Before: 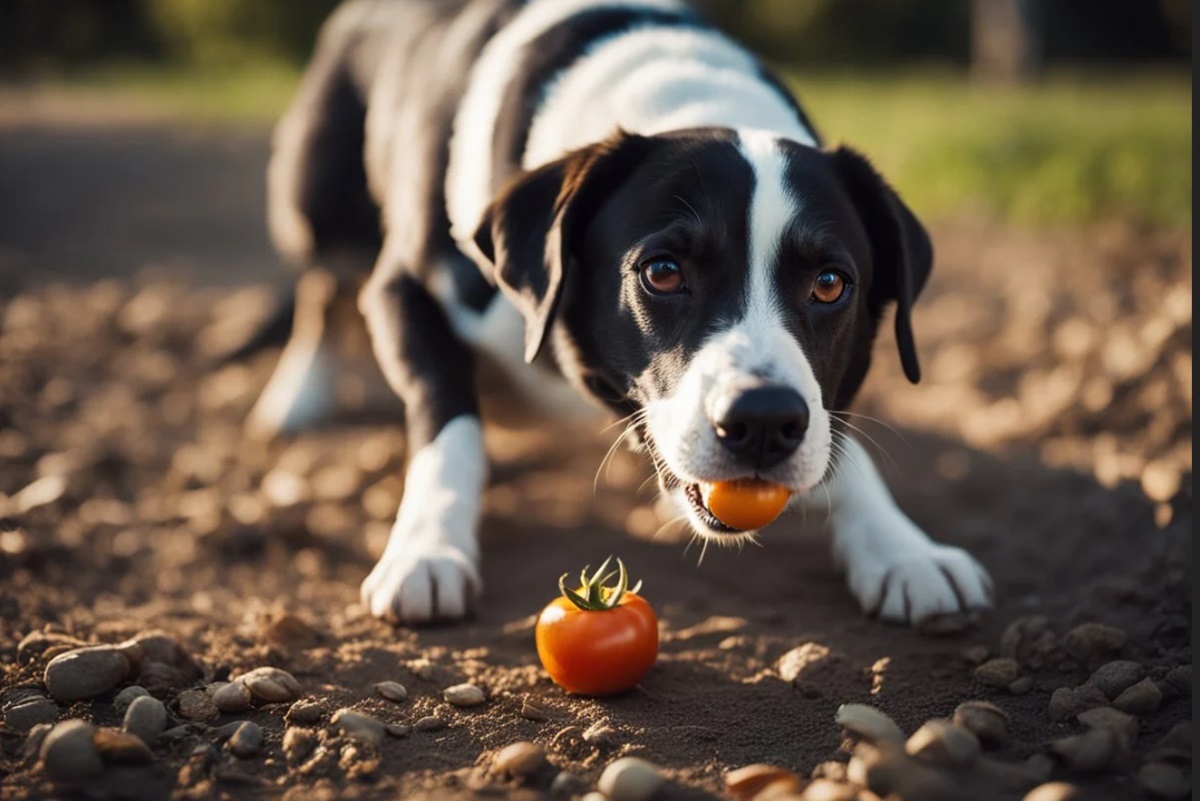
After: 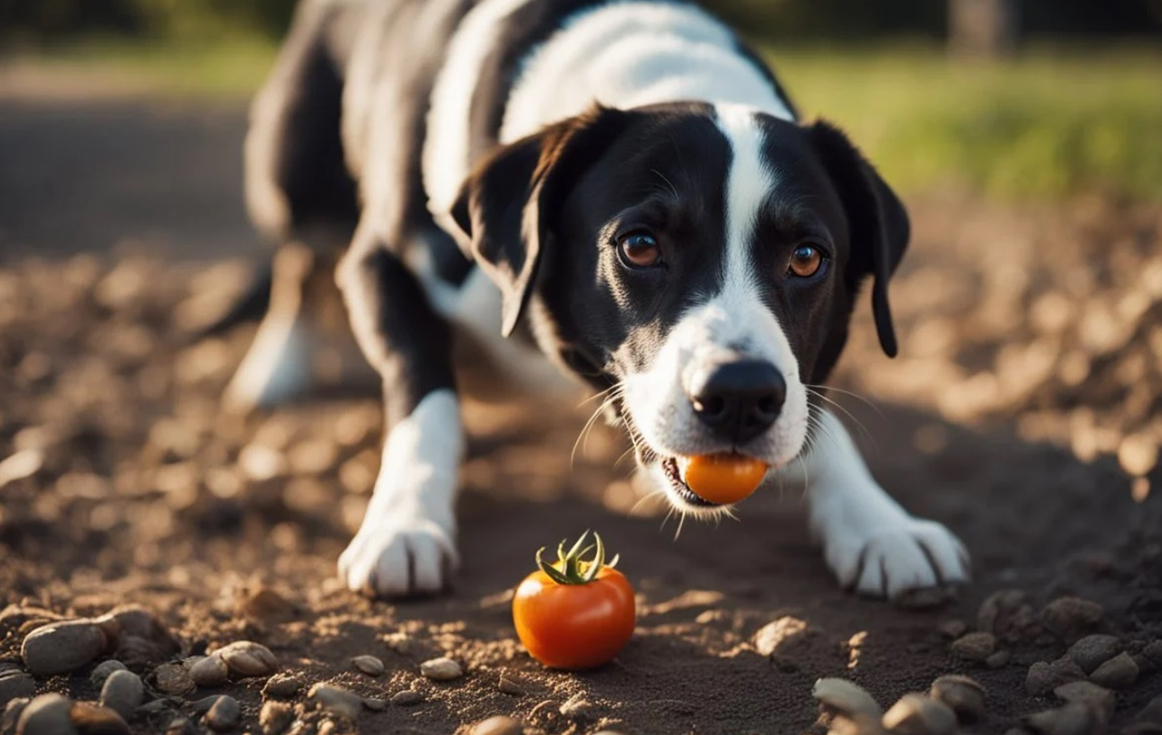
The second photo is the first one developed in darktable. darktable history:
shadows and highlights: shadows 29.32, highlights -29.32, low approximation 0.01, soften with gaussian
crop: left 1.964%, top 3.251%, right 1.122%, bottom 4.933%
